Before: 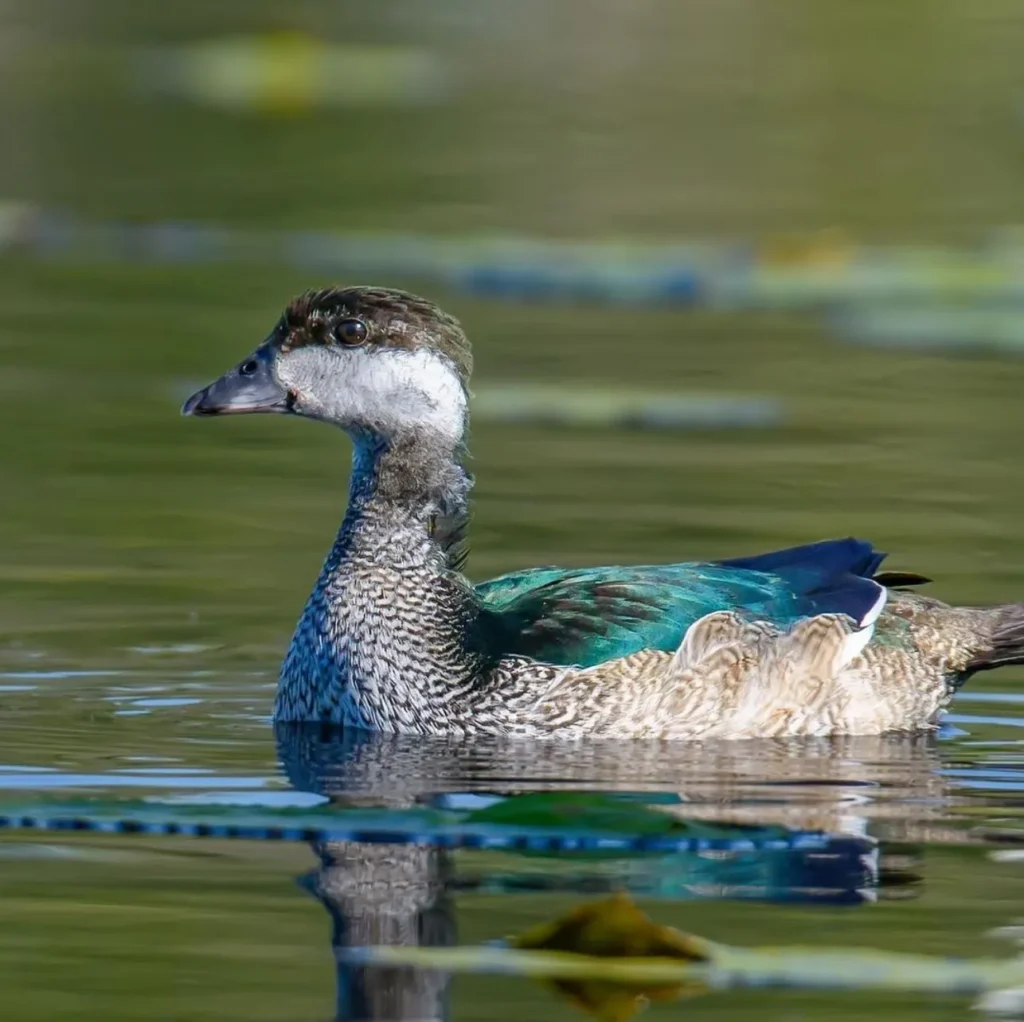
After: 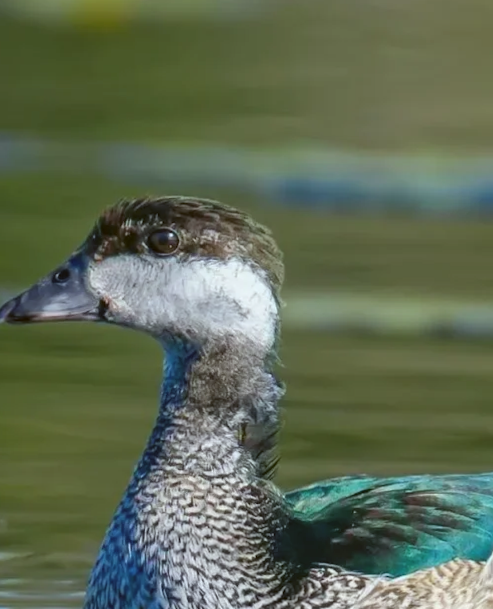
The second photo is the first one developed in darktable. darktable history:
rotate and perspective: rotation 0.226°, lens shift (vertical) -0.042, crop left 0.023, crop right 0.982, crop top 0.006, crop bottom 0.994
crop: left 17.835%, top 7.675%, right 32.881%, bottom 32.213%
color balance: lift [1.004, 1.002, 1.002, 0.998], gamma [1, 1.007, 1.002, 0.993], gain [1, 0.977, 1.013, 1.023], contrast -3.64%
